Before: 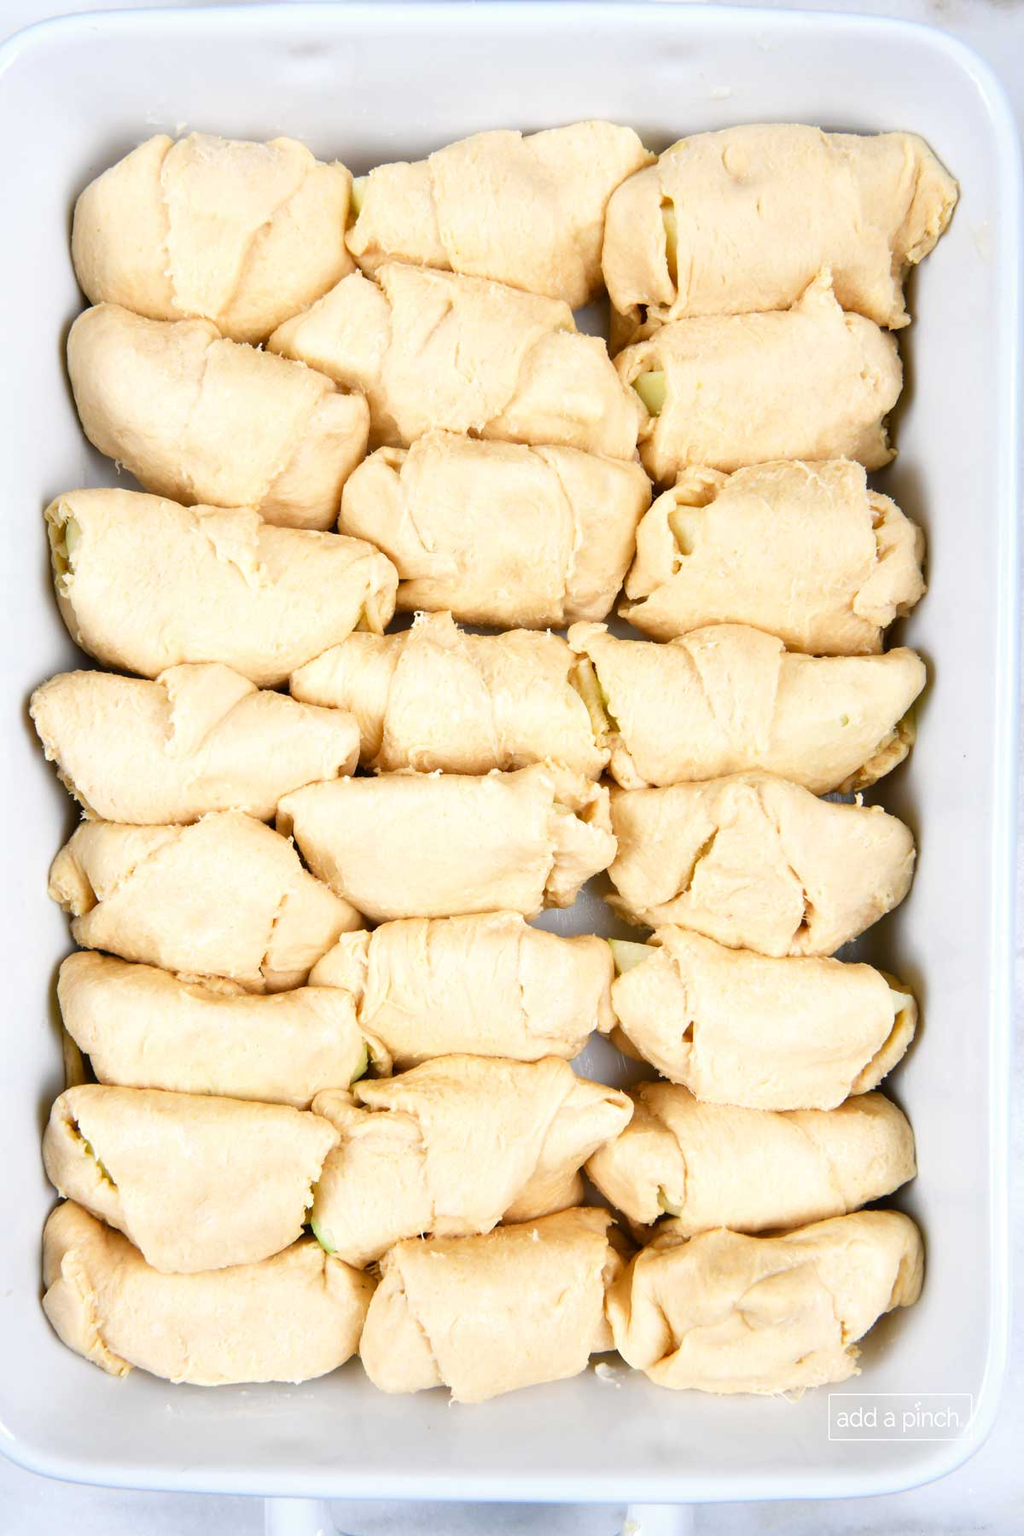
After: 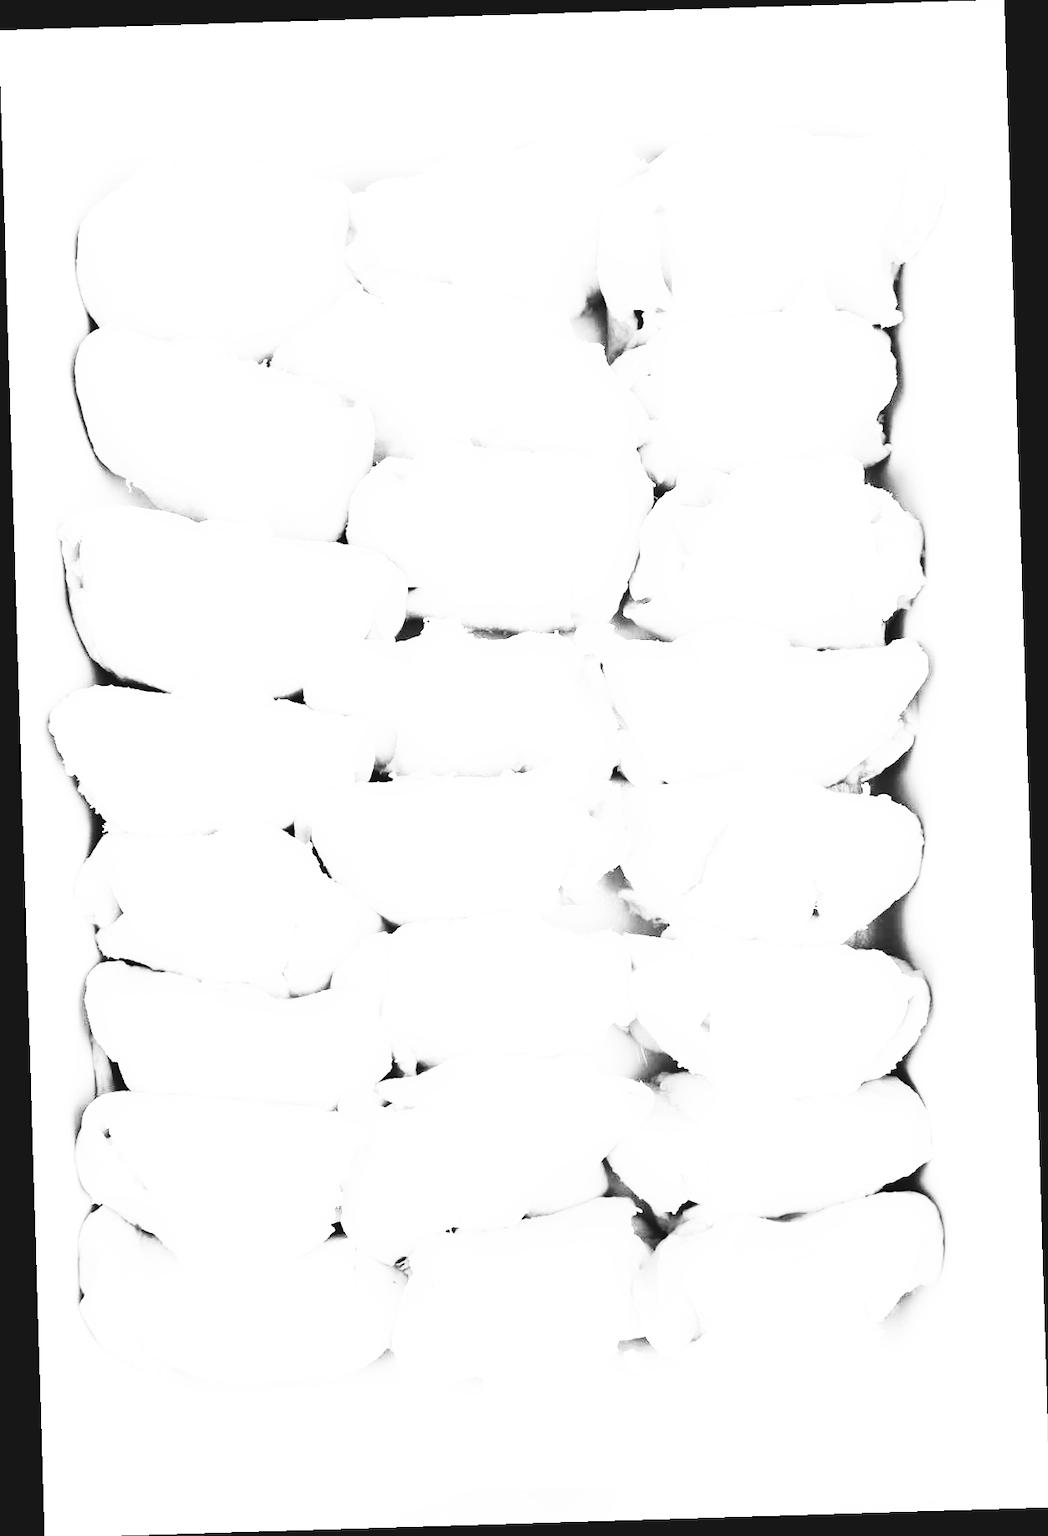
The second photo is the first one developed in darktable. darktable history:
base curve: curves: ch0 [(0, 0.003) (0.001, 0.002) (0.006, 0.004) (0.02, 0.022) (0.048, 0.086) (0.094, 0.234) (0.162, 0.431) (0.258, 0.629) (0.385, 0.8) (0.548, 0.918) (0.751, 0.988) (1, 1)], preserve colors none
rotate and perspective: rotation -1.75°, automatic cropping off
crop and rotate: left 0.126%
color balance: output saturation 110%
tone curve: curves: ch0 [(0, 0) (0.003, 0.049) (0.011, 0.052) (0.025, 0.057) (0.044, 0.069) (0.069, 0.076) (0.1, 0.09) (0.136, 0.111) (0.177, 0.15) (0.224, 0.197) (0.277, 0.267) (0.335, 0.366) (0.399, 0.477) (0.468, 0.561) (0.543, 0.651) (0.623, 0.733) (0.709, 0.804) (0.801, 0.869) (0.898, 0.924) (1, 1)], preserve colors none
monochrome: on, module defaults
contrast brightness saturation: contrast 0.57, brightness 0.57, saturation -0.34
